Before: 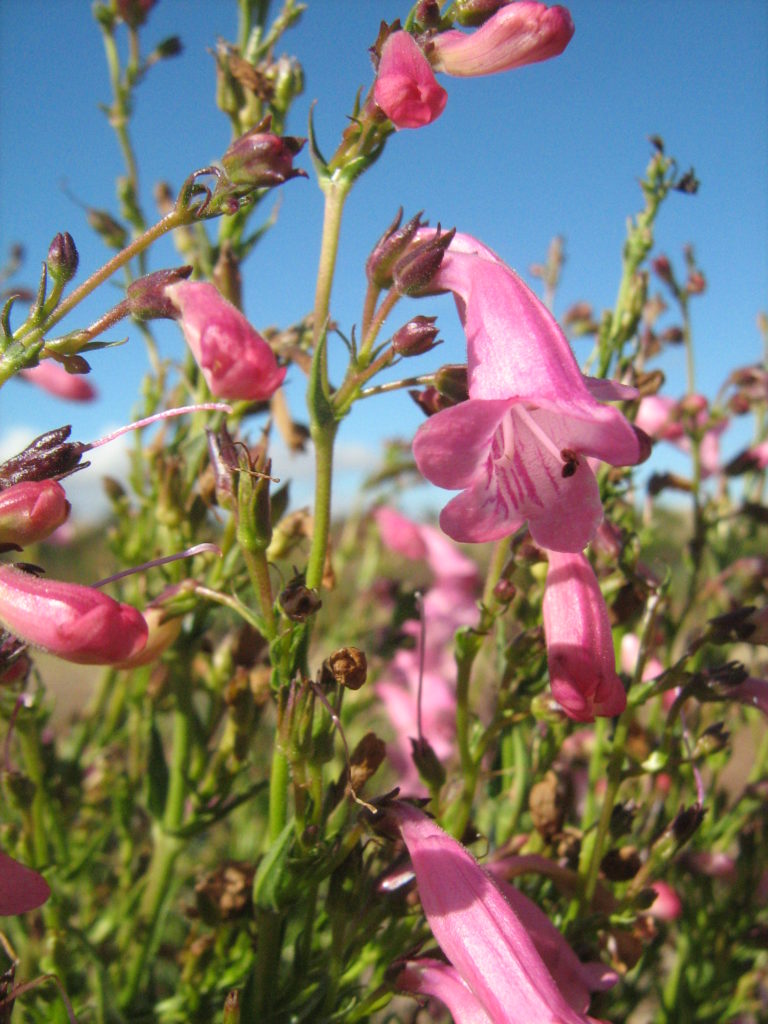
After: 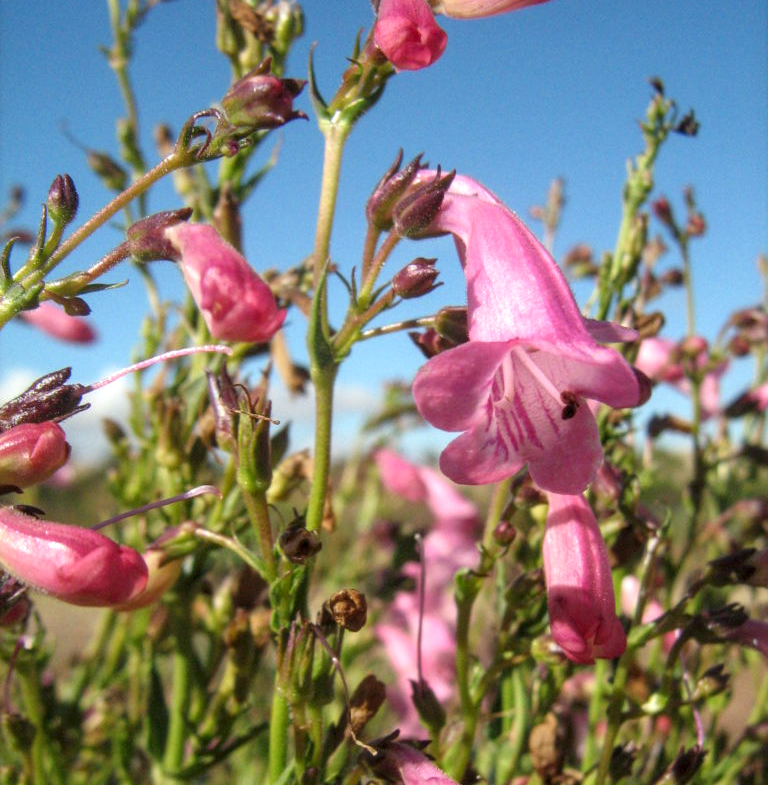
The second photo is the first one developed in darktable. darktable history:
crop: top 5.667%, bottom 17.637%
local contrast: detail 130%
